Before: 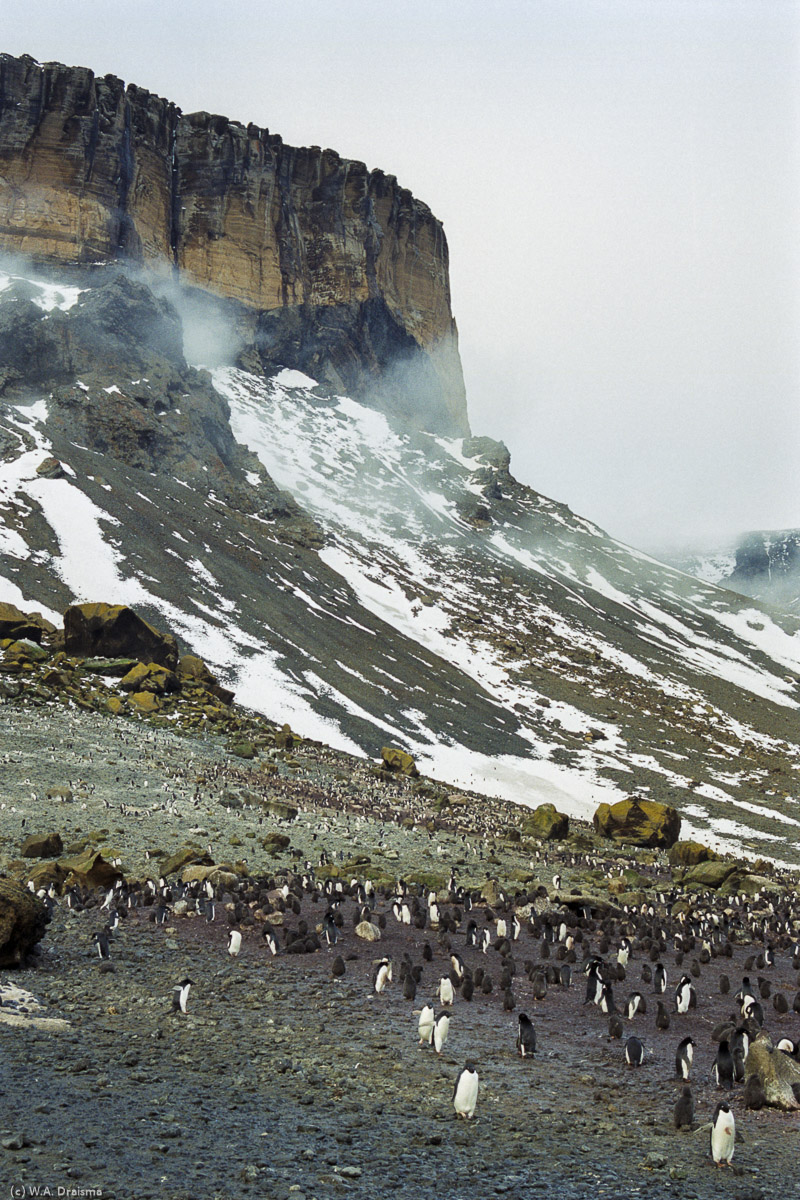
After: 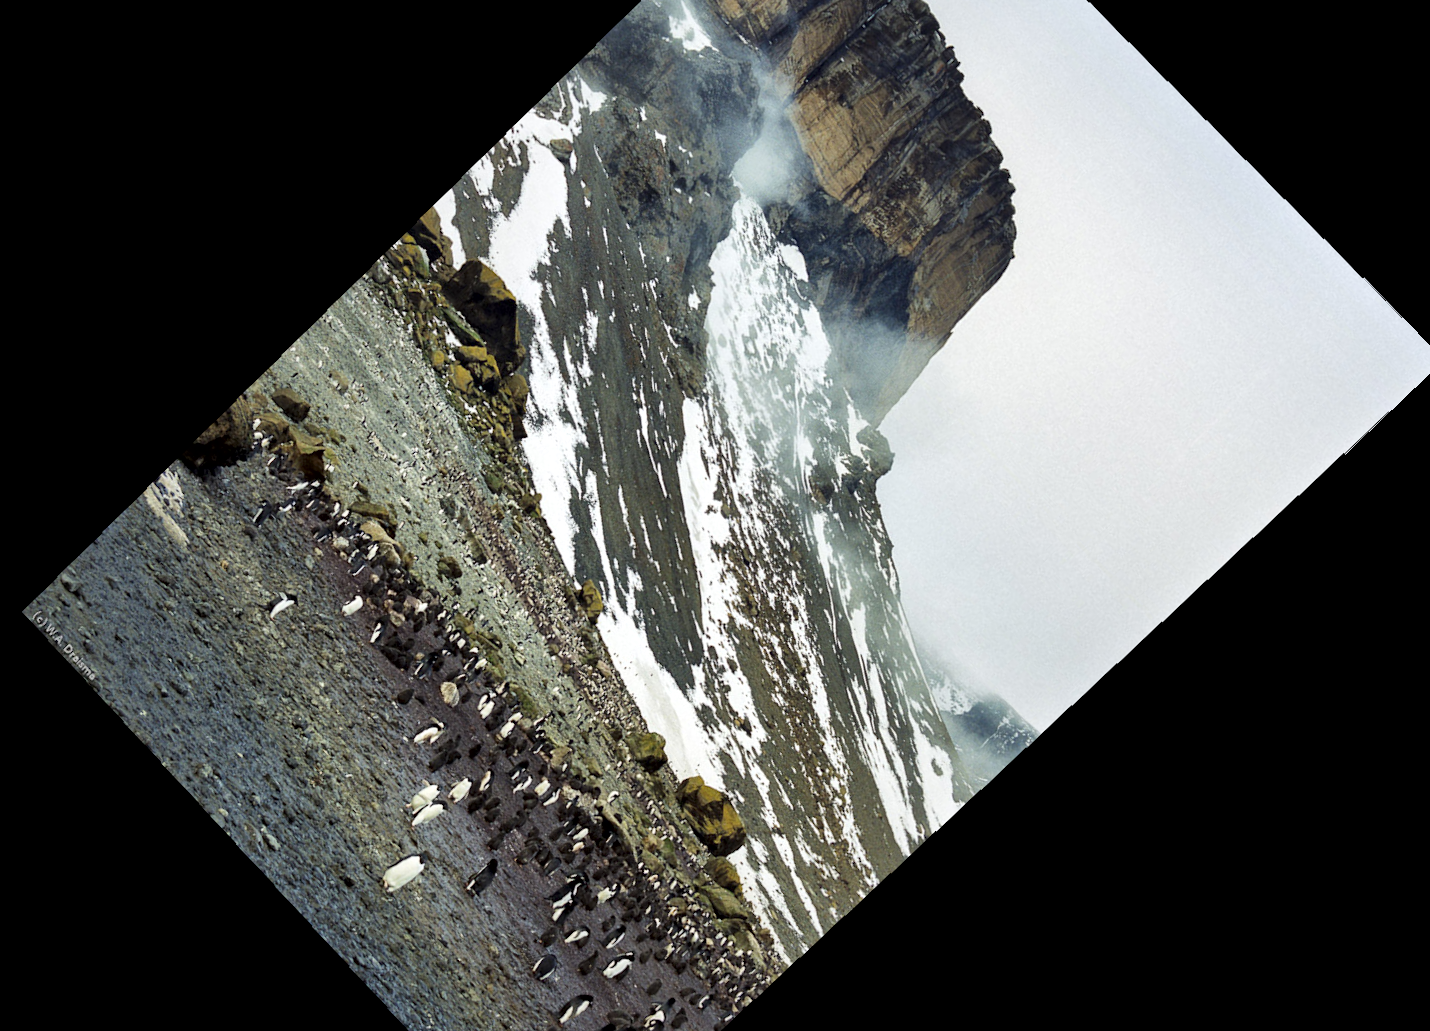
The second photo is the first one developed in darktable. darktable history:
local contrast: mode bilateral grid, contrast 100, coarseness 100, detail 165%, midtone range 0.2
crop and rotate: angle -46.26°, top 16.234%, right 0.912%, bottom 11.704%
rotate and perspective: lens shift (vertical) 0.048, lens shift (horizontal) -0.024, automatic cropping off
